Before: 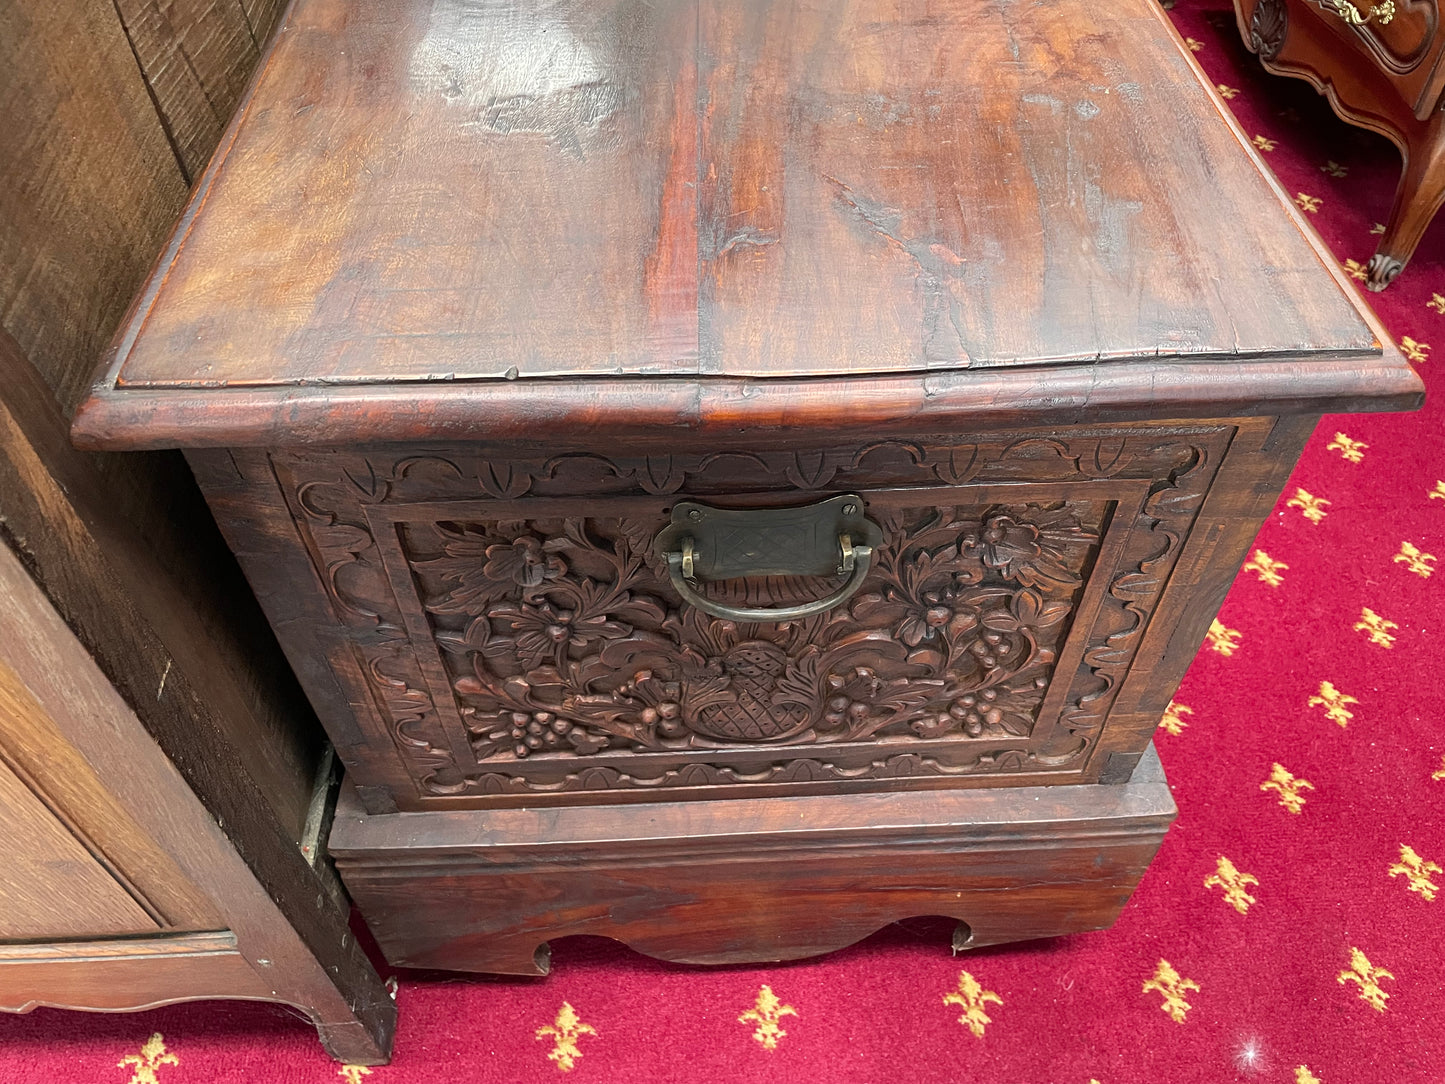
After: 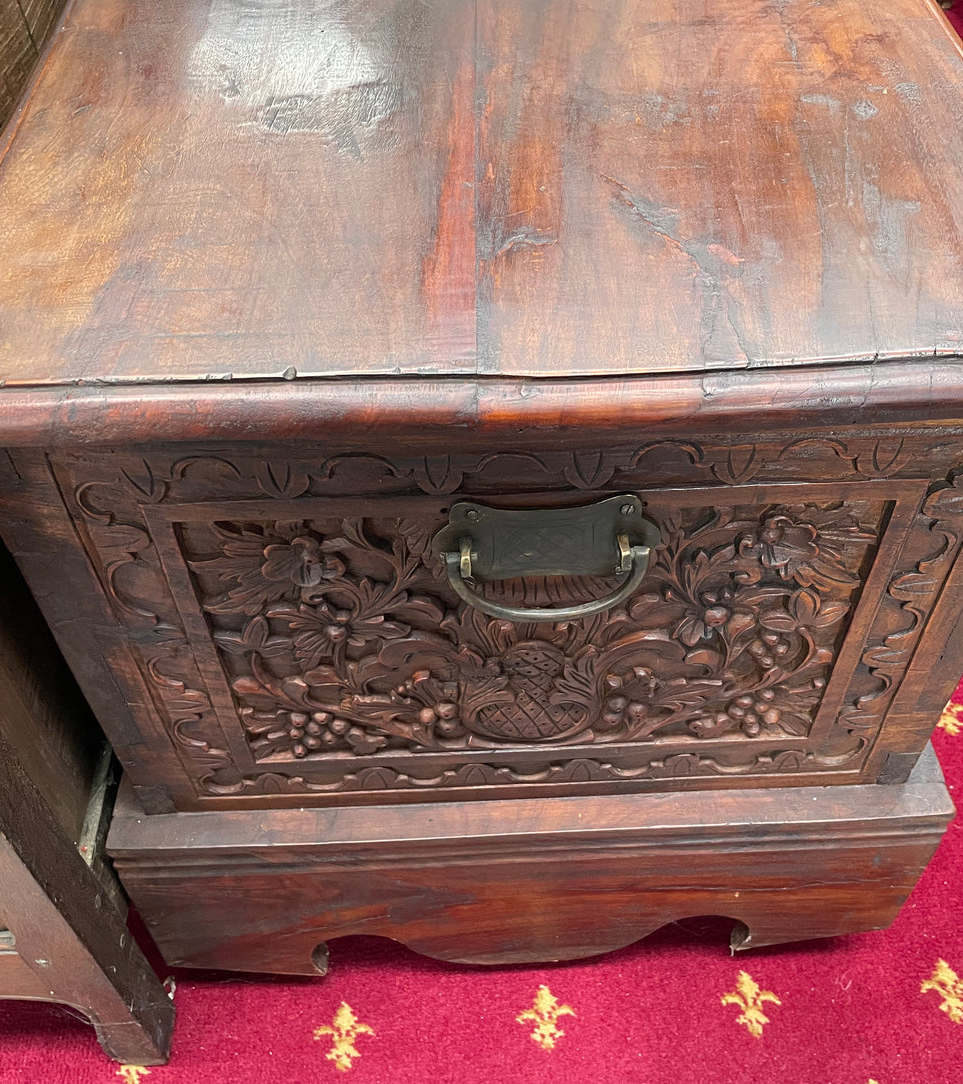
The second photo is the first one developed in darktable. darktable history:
crop: left 15.419%, right 17.914%
